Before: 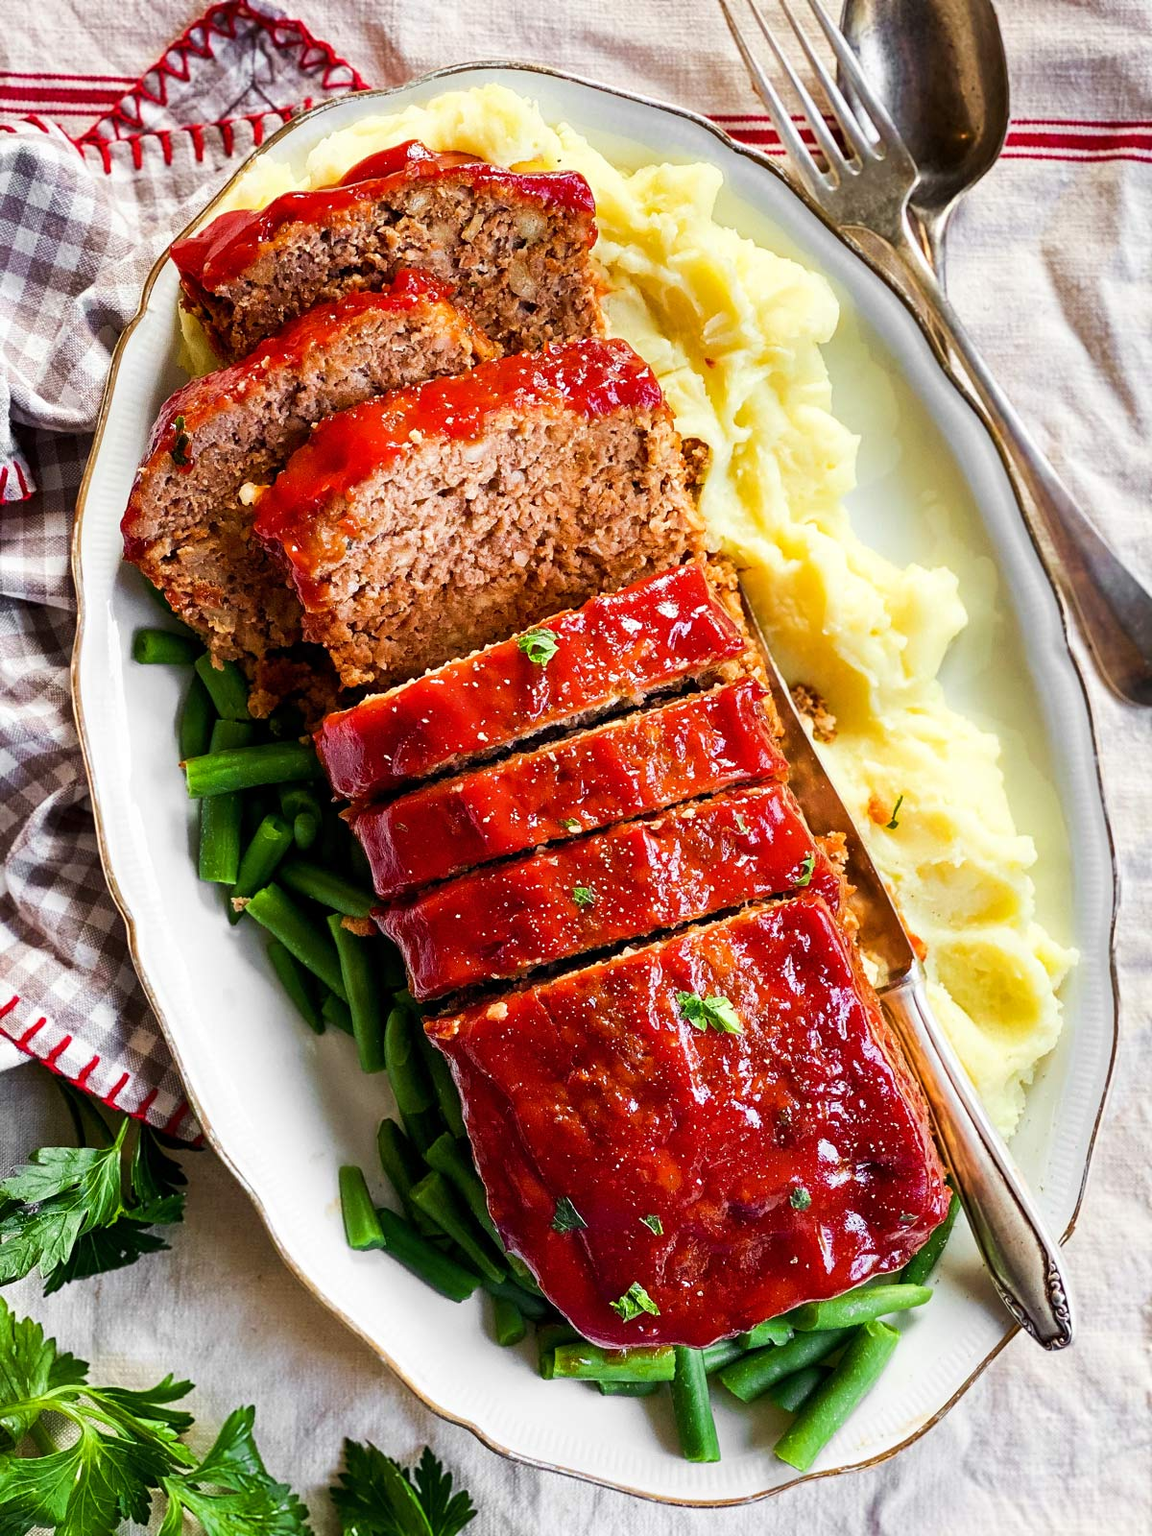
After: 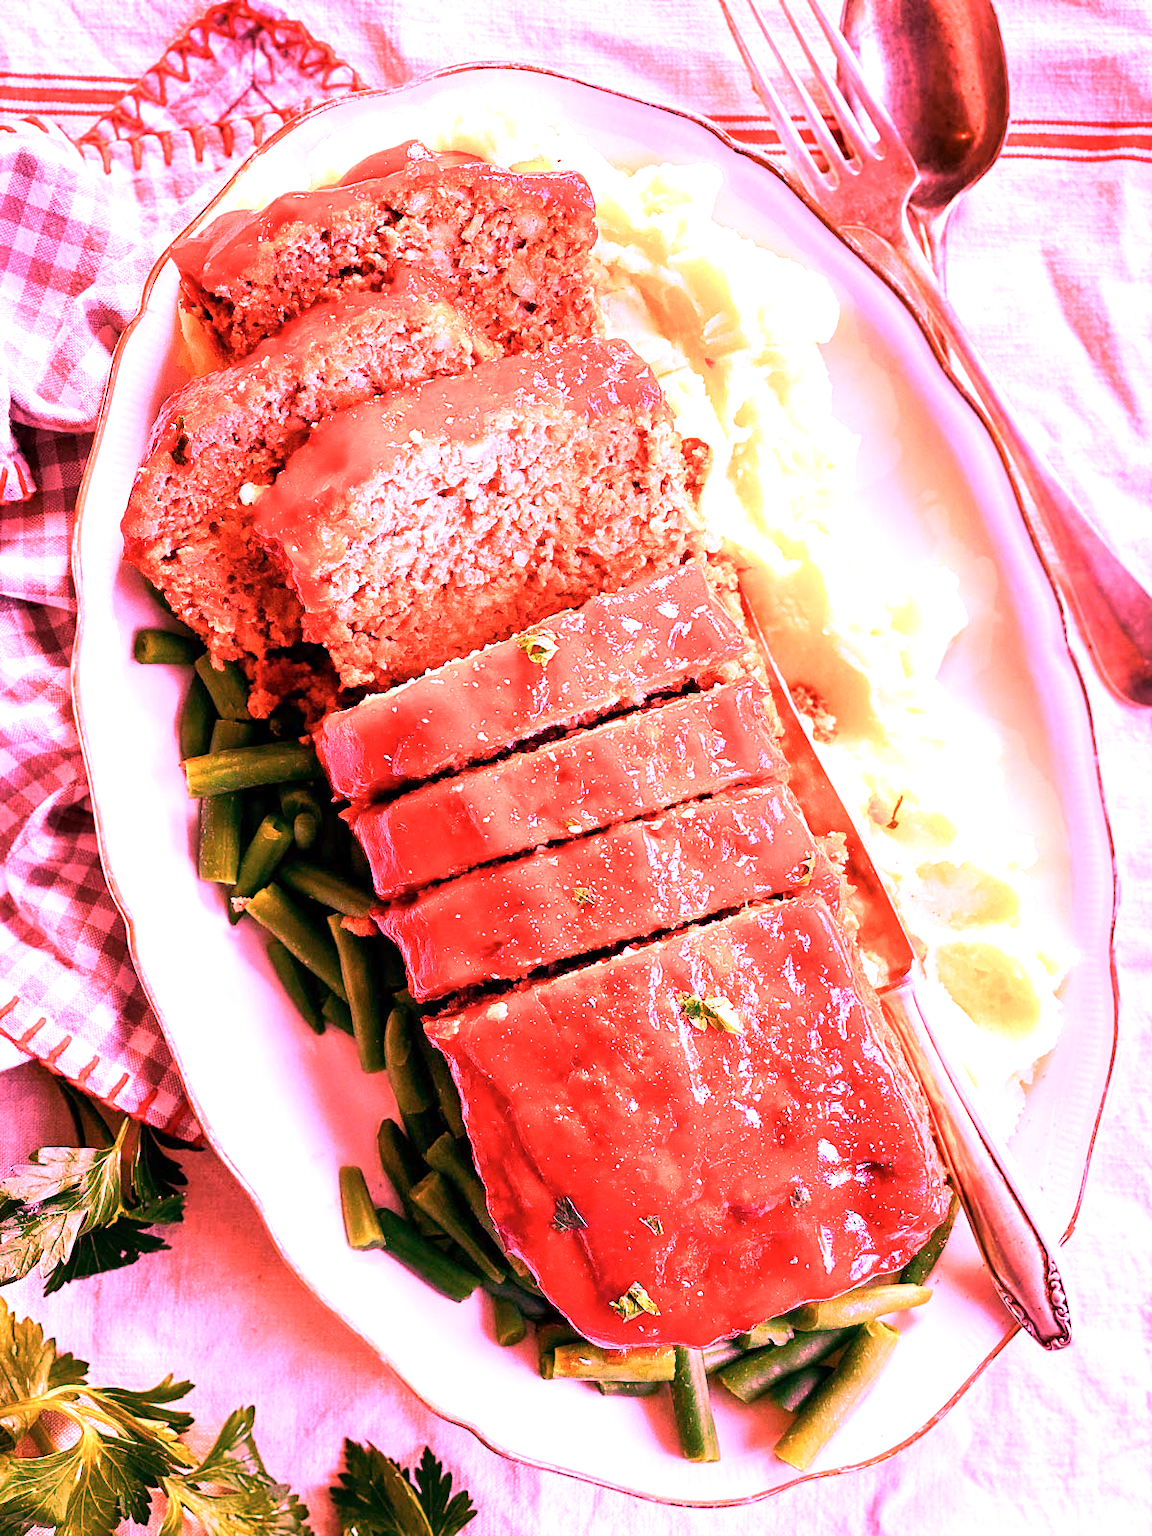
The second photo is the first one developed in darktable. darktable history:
white balance: red 2.9, blue 1.358
color calibration: illuminant F (fluorescent), F source F9 (Cool White Deluxe 4150 K) – high CRI, x 0.374, y 0.373, temperature 4158.34 K
